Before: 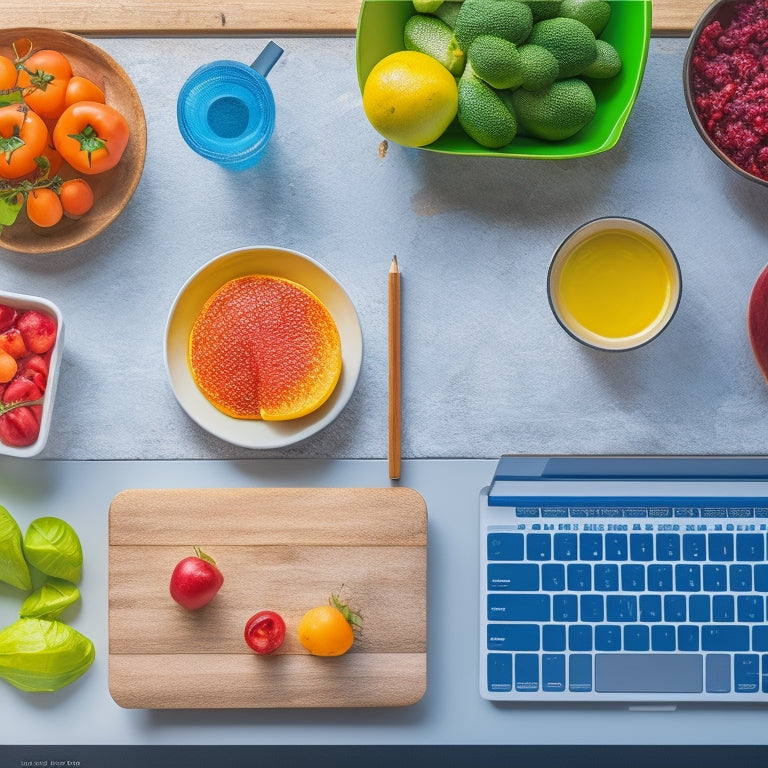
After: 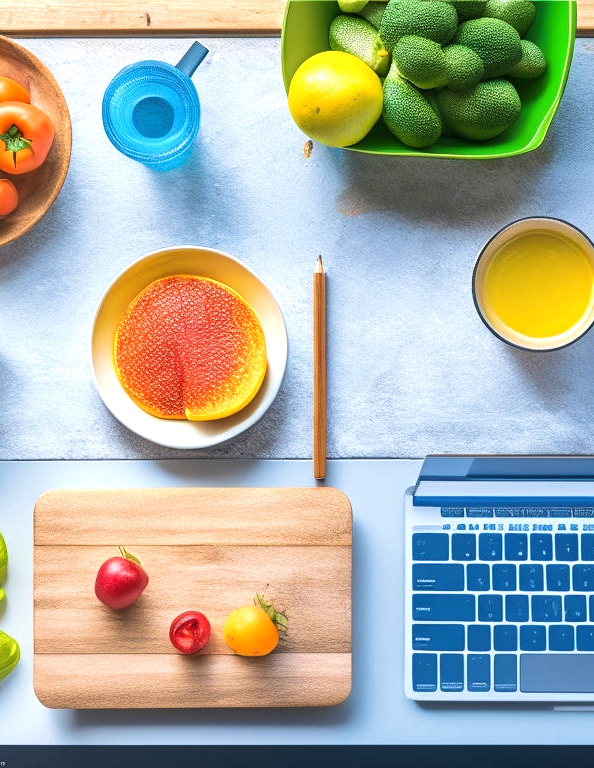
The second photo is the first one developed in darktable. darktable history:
crop: left 9.88%, right 12.664%
tone equalizer: -8 EV -0.75 EV, -7 EV -0.7 EV, -6 EV -0.6 EV, -5 EV -0.4 EV, -3 EV 0.4 EV, -2 EV 0.6 EV, -1 EV 0.7 EV, +0 EV 0.75 EV, edges refinement/feathering 500, mask exposure compensation -1.57 EV, preserve details no
velvia: strength 40%
